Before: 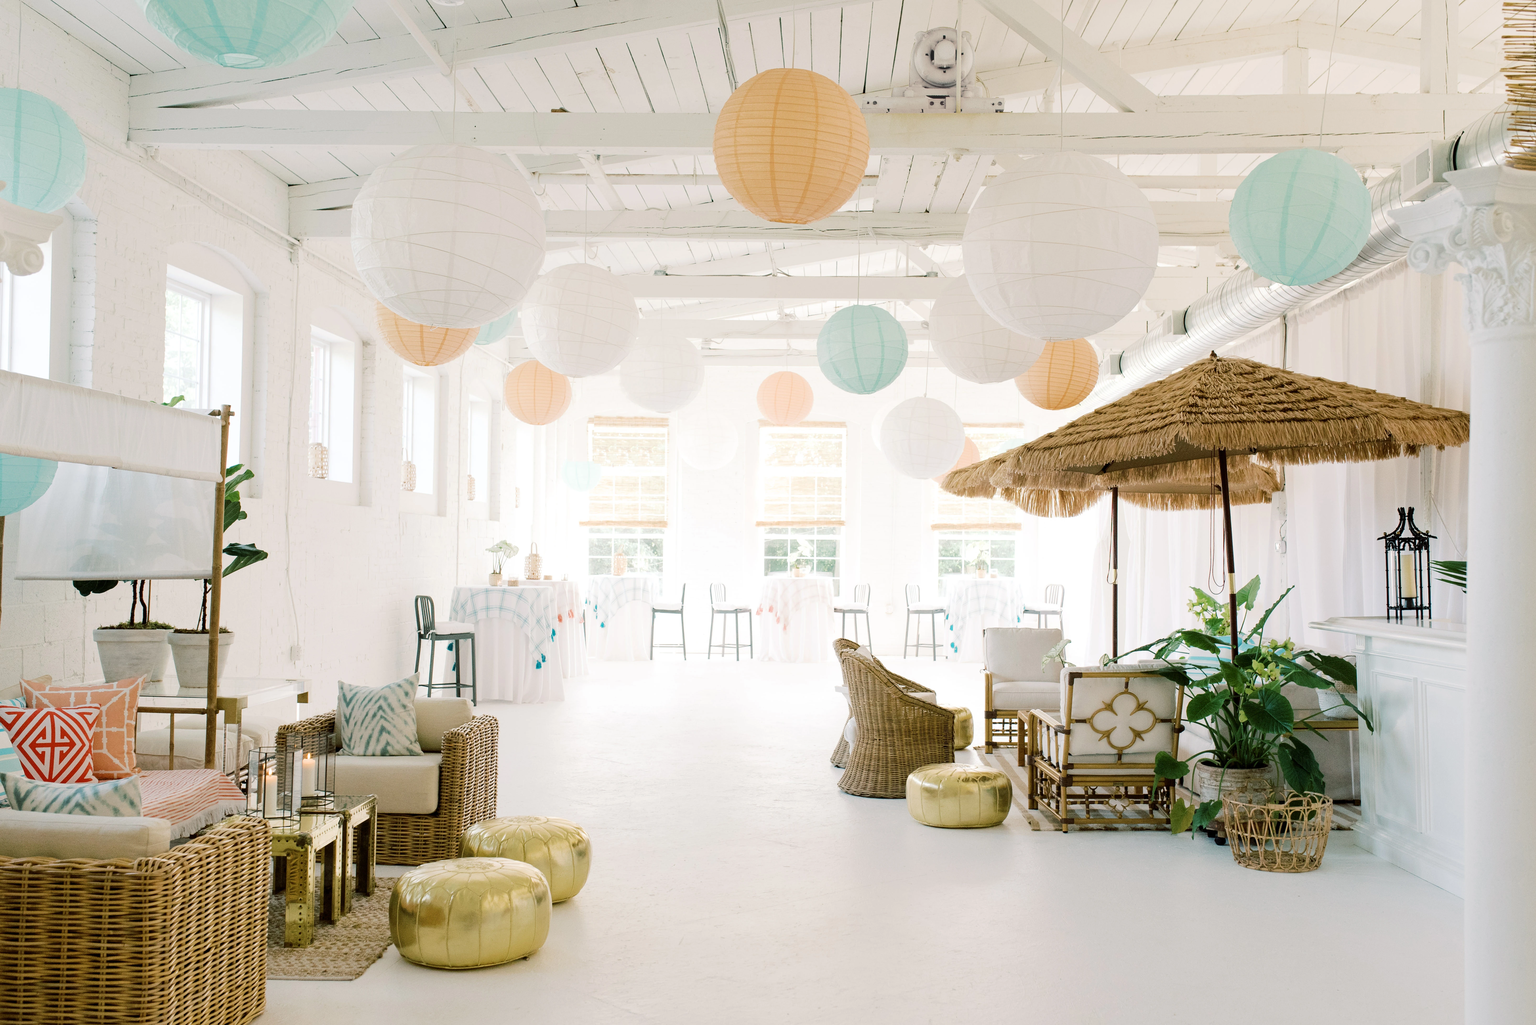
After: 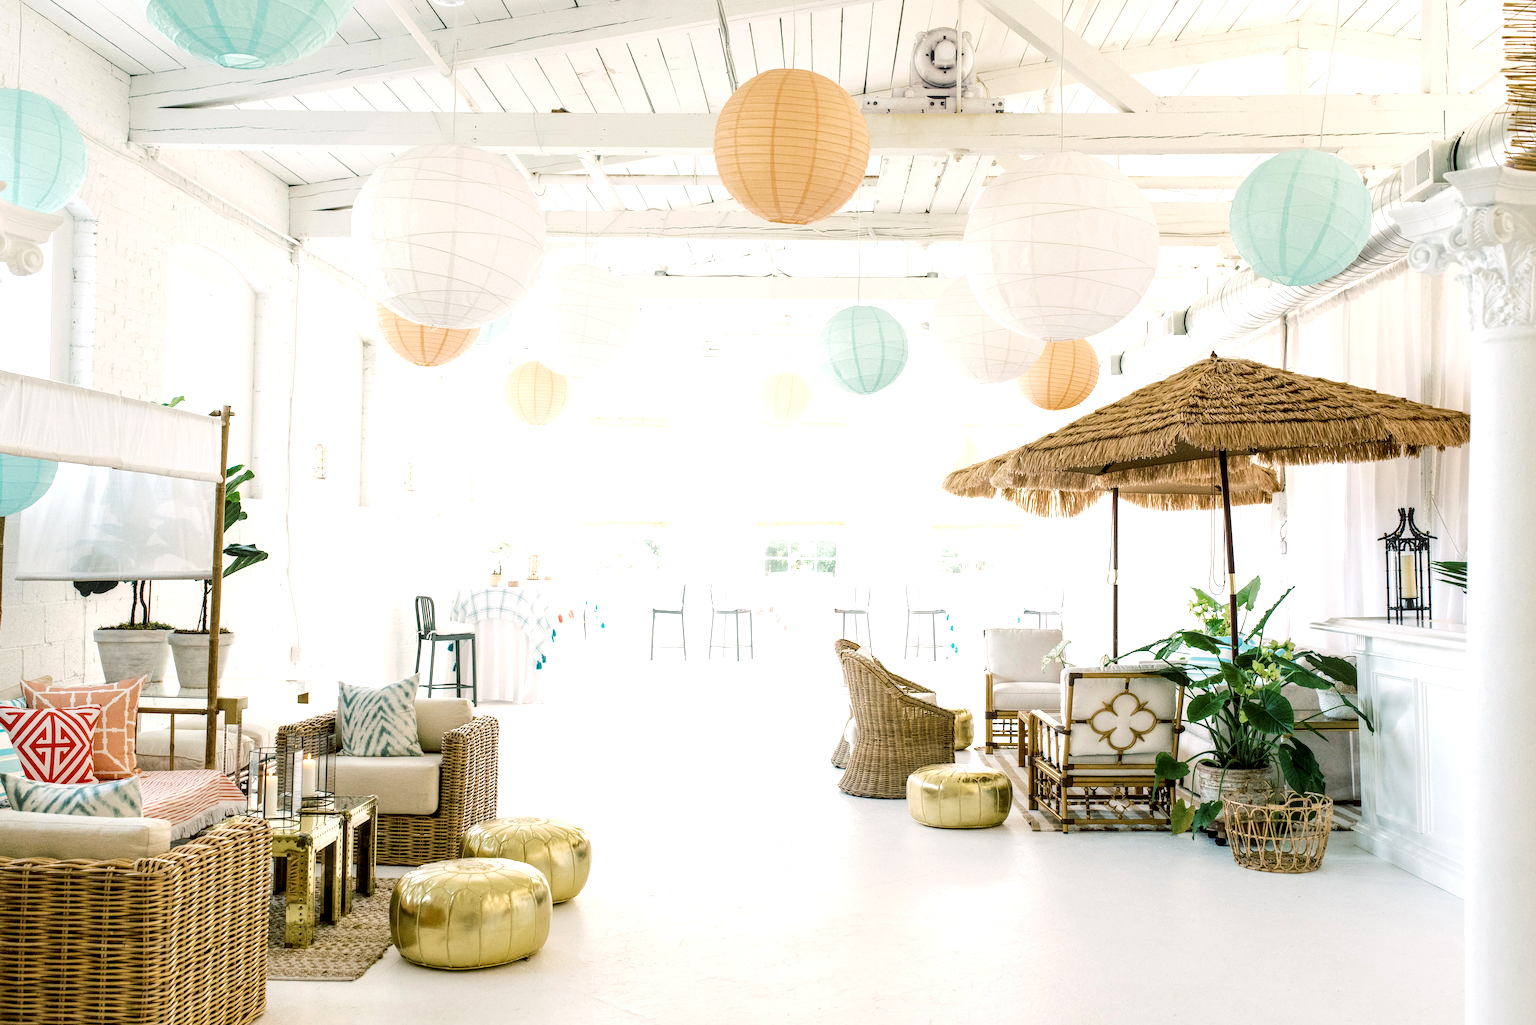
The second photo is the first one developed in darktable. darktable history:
exposure: black level correction -0.002, exposure 0.54 EV, compensate highlight preservation false
local contrast: highlights 20%, detail 150%
